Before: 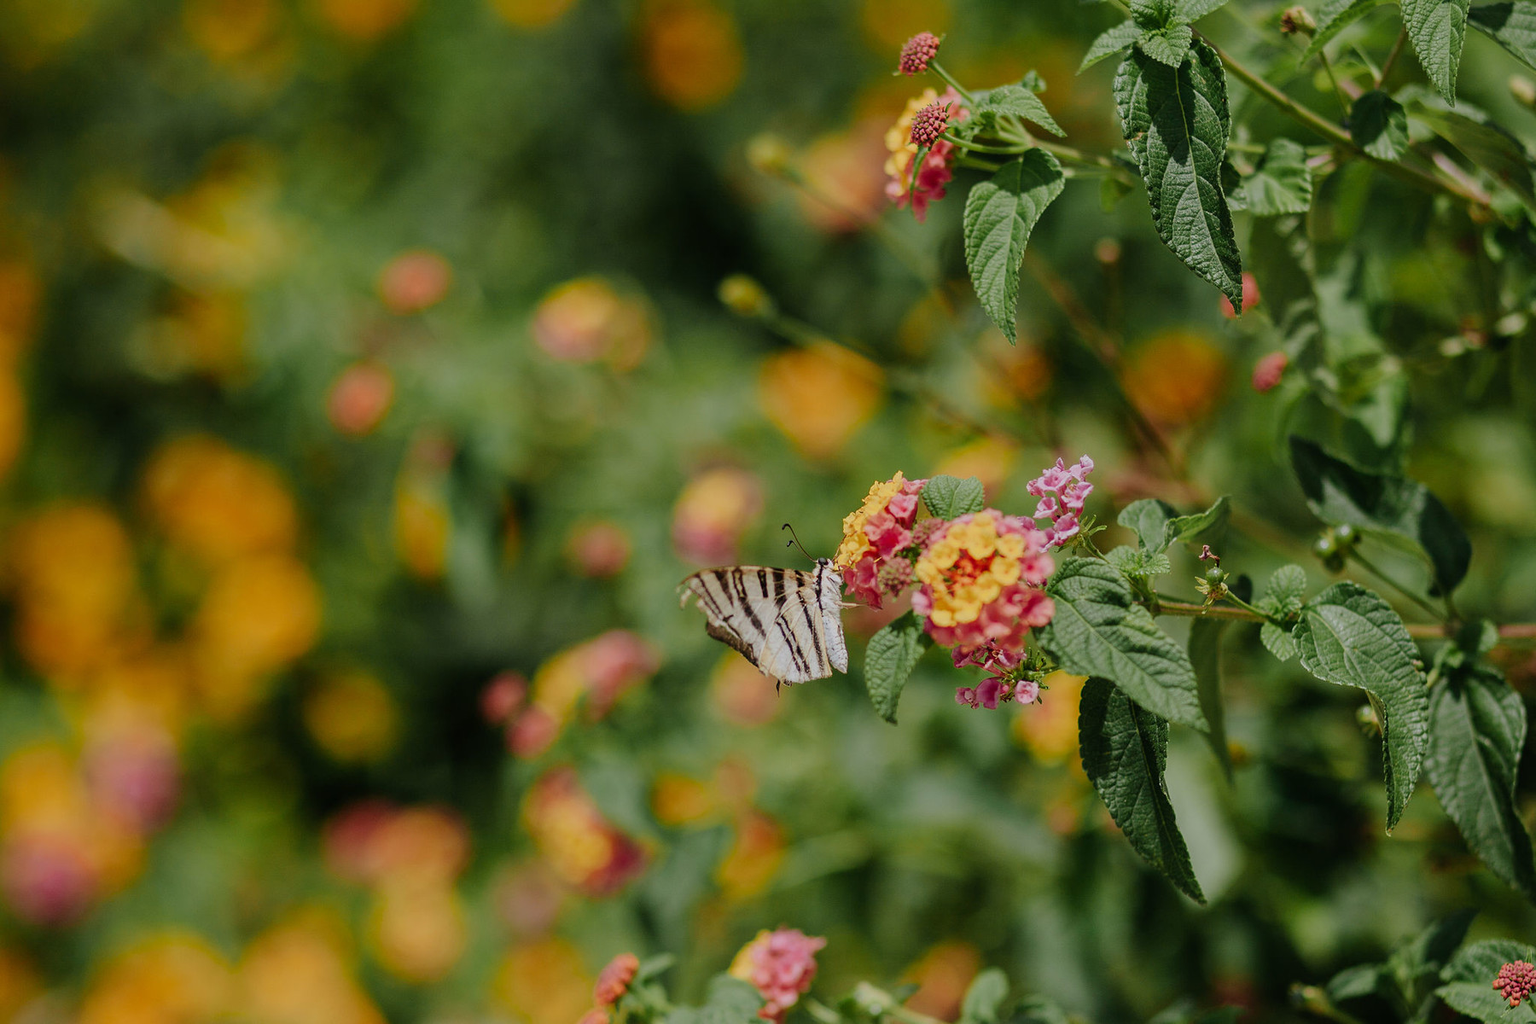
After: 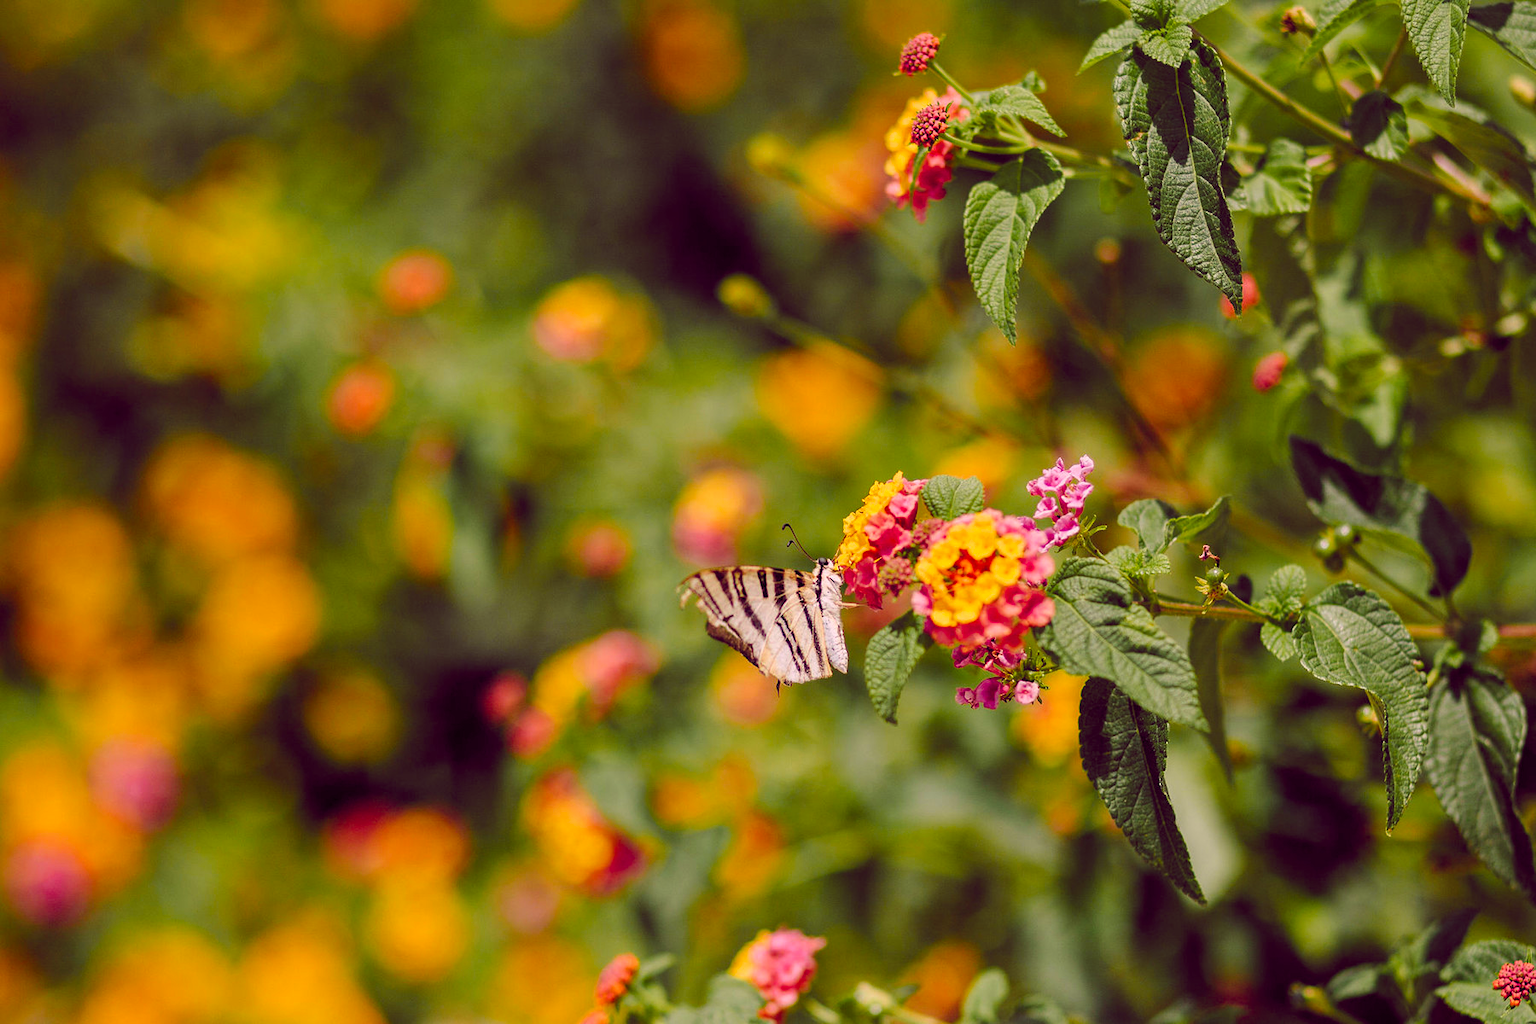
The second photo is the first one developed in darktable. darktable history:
color balance rgb: shadows lift › chroma 6.43%, shadows lift › hue 305.74°, highlights gain › chroma 2.43%, highlights gain › hue 35.74°, global offset › chroma 0.28%, global offset › hue 320.29°, linear chroma grading › global chroma 5.5%, perceptual saturation grading › global saturation 30%, contrast 5.15%
exposure: exposure 0.496 EV, compensate highlight preservation false
